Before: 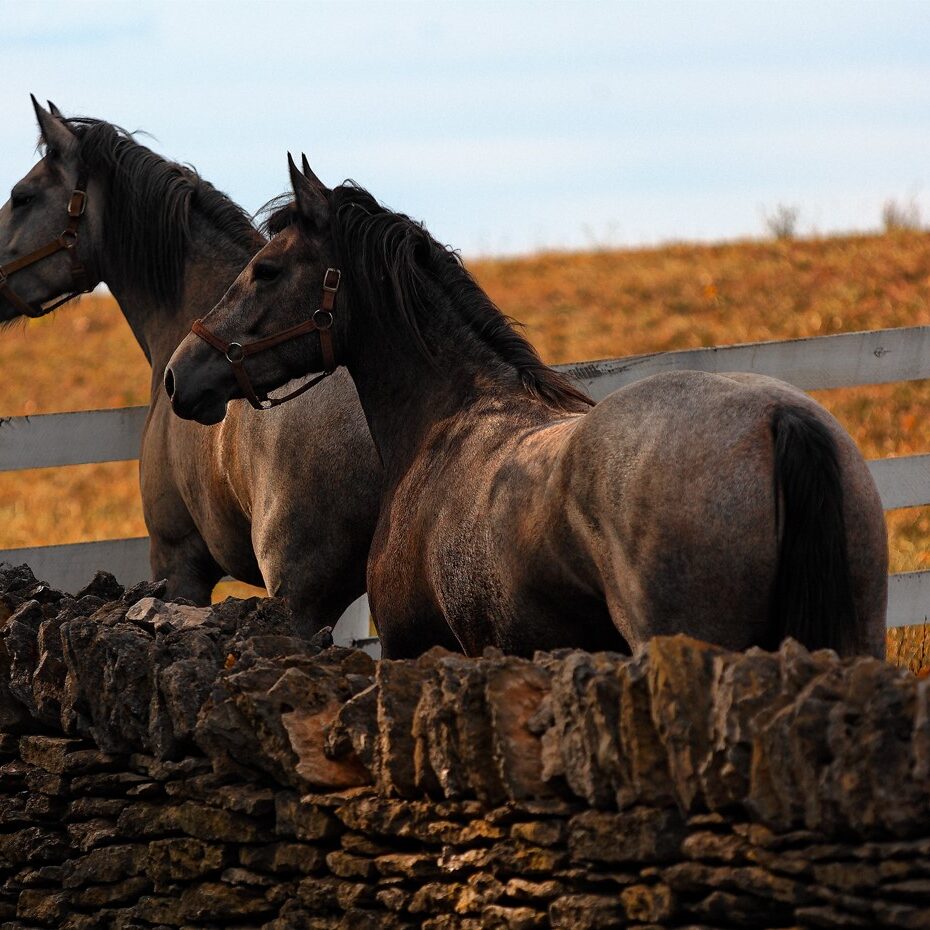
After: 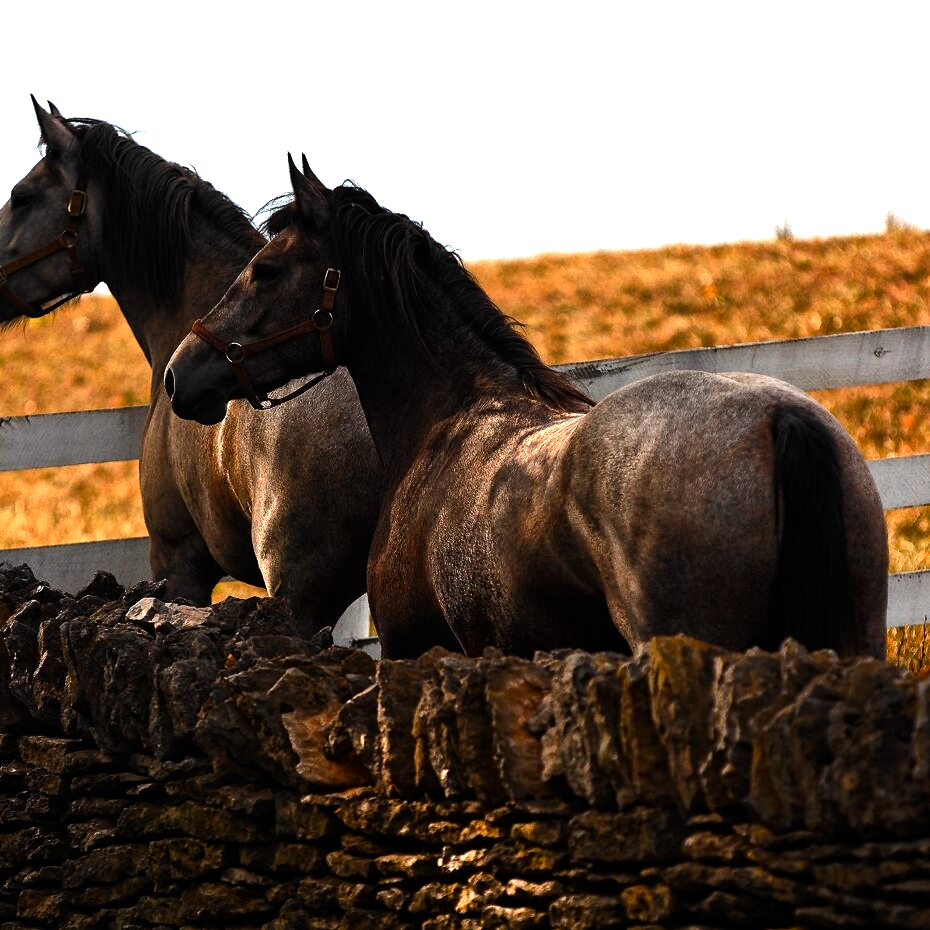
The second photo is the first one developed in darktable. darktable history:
color balance rgb: perceptual saturation grading › global saturation 0.853%, perceptual saturation grading › highlights -18.18%, perceptual saturation grading › mid-tones 6.599%, perceptual saturation grading › shadows 27.78%, perceptual brilliance grading › global brilliance -4.399%, perceptual brilliance grading › highlights 23.917%, perceptual brilliance grading › mid-tones 7.205%, perceptual brilliance grading › shadows -4.74%, global vibrance 15.119%
tone equalizer: -8 EV -0.72 EV, -7 EV -0.738 EV, -6 EV -0.578 EV, -5 EV -0.396 EV, -3 EV 0.376 EV, -2 EV 0.6 EV, -1 EV 0.693 EV, +0 EV 0.773 EV, edges refinement/feathering 500, mask exposure compensation -1.57 EV, preserve details no
